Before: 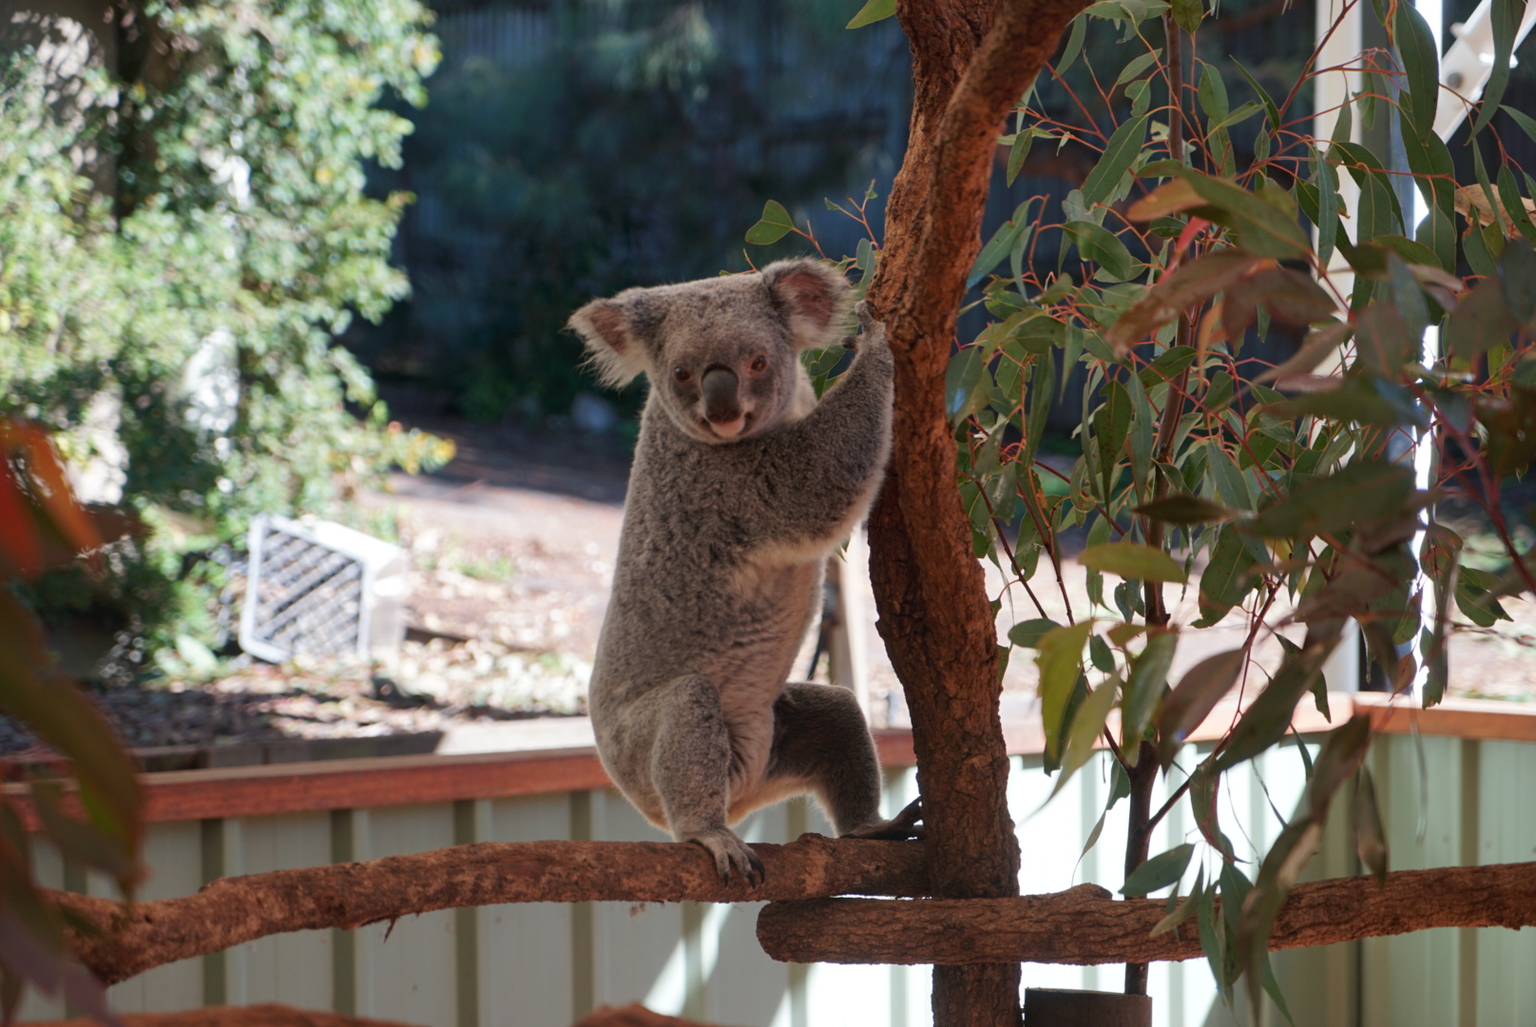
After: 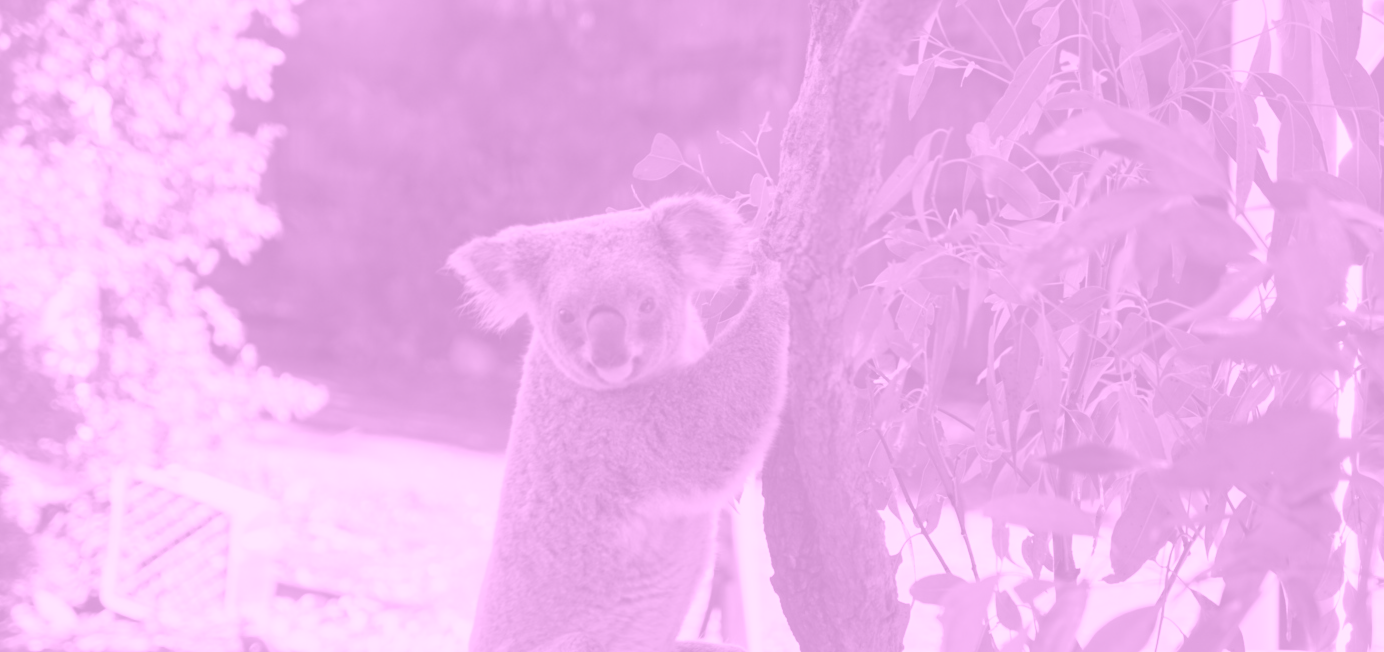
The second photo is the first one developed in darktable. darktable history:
crop and rotate: left 9.345%, top 7.22%, right 4.982%, bottom 32.331%
colorize: hue 331.2°, saturation 75%, source mix 30.28%, lightness 70.52%, version 1
